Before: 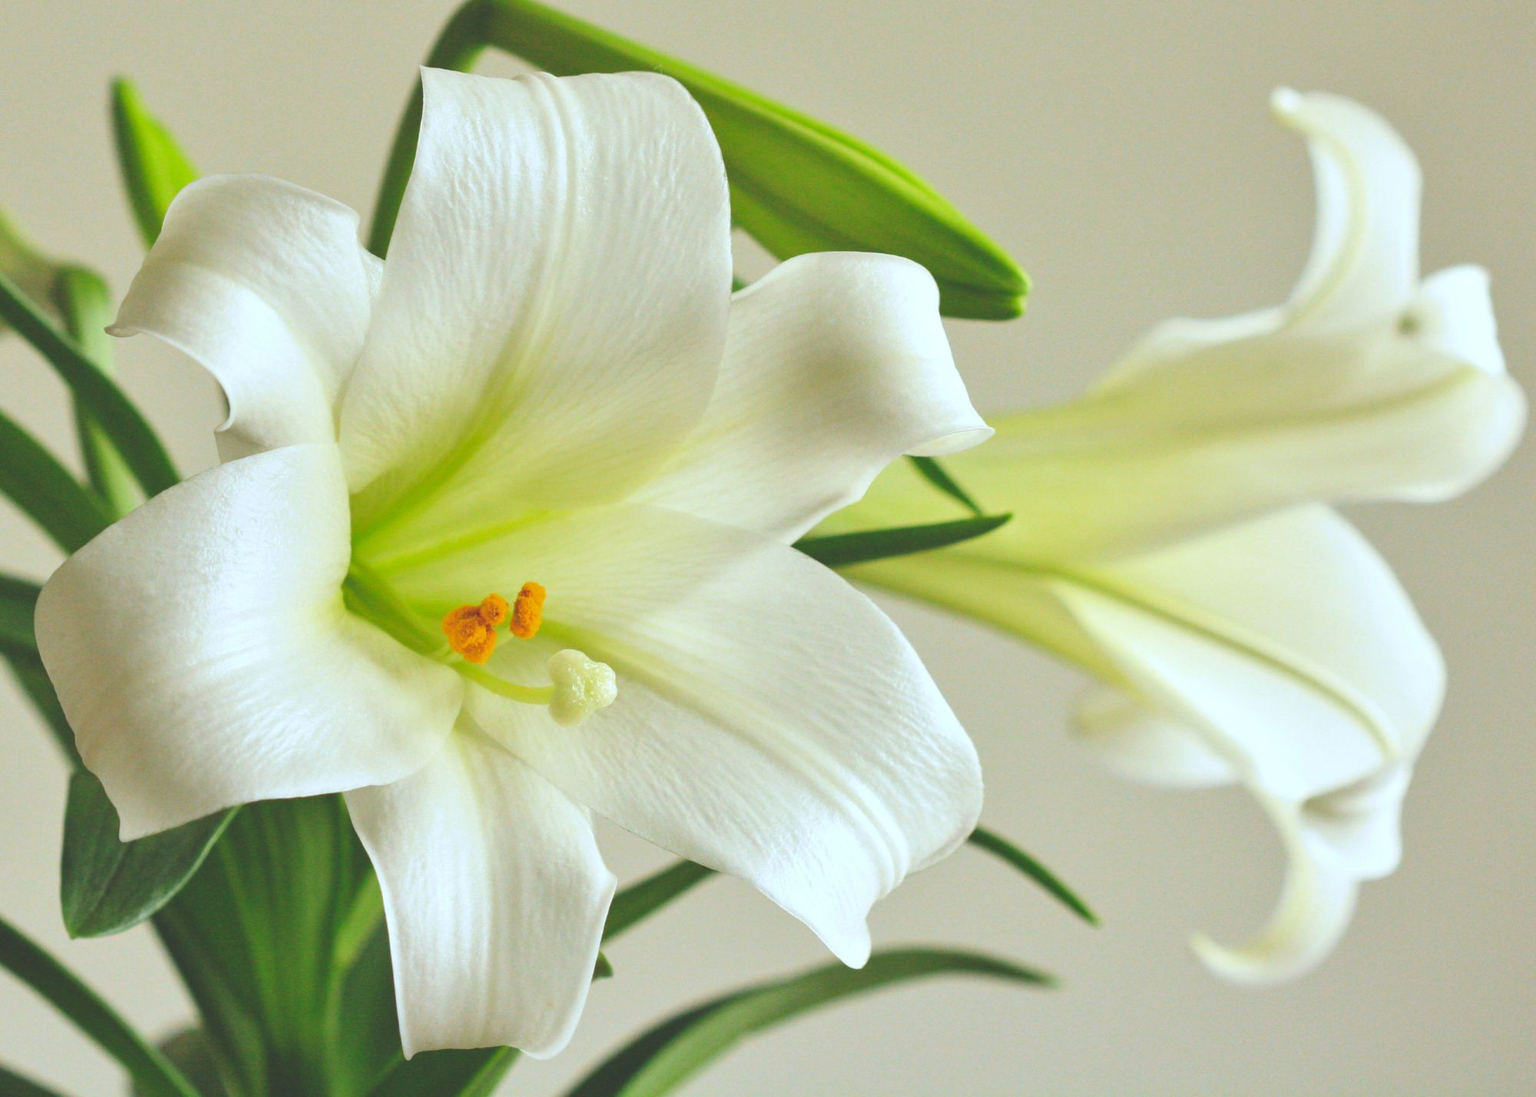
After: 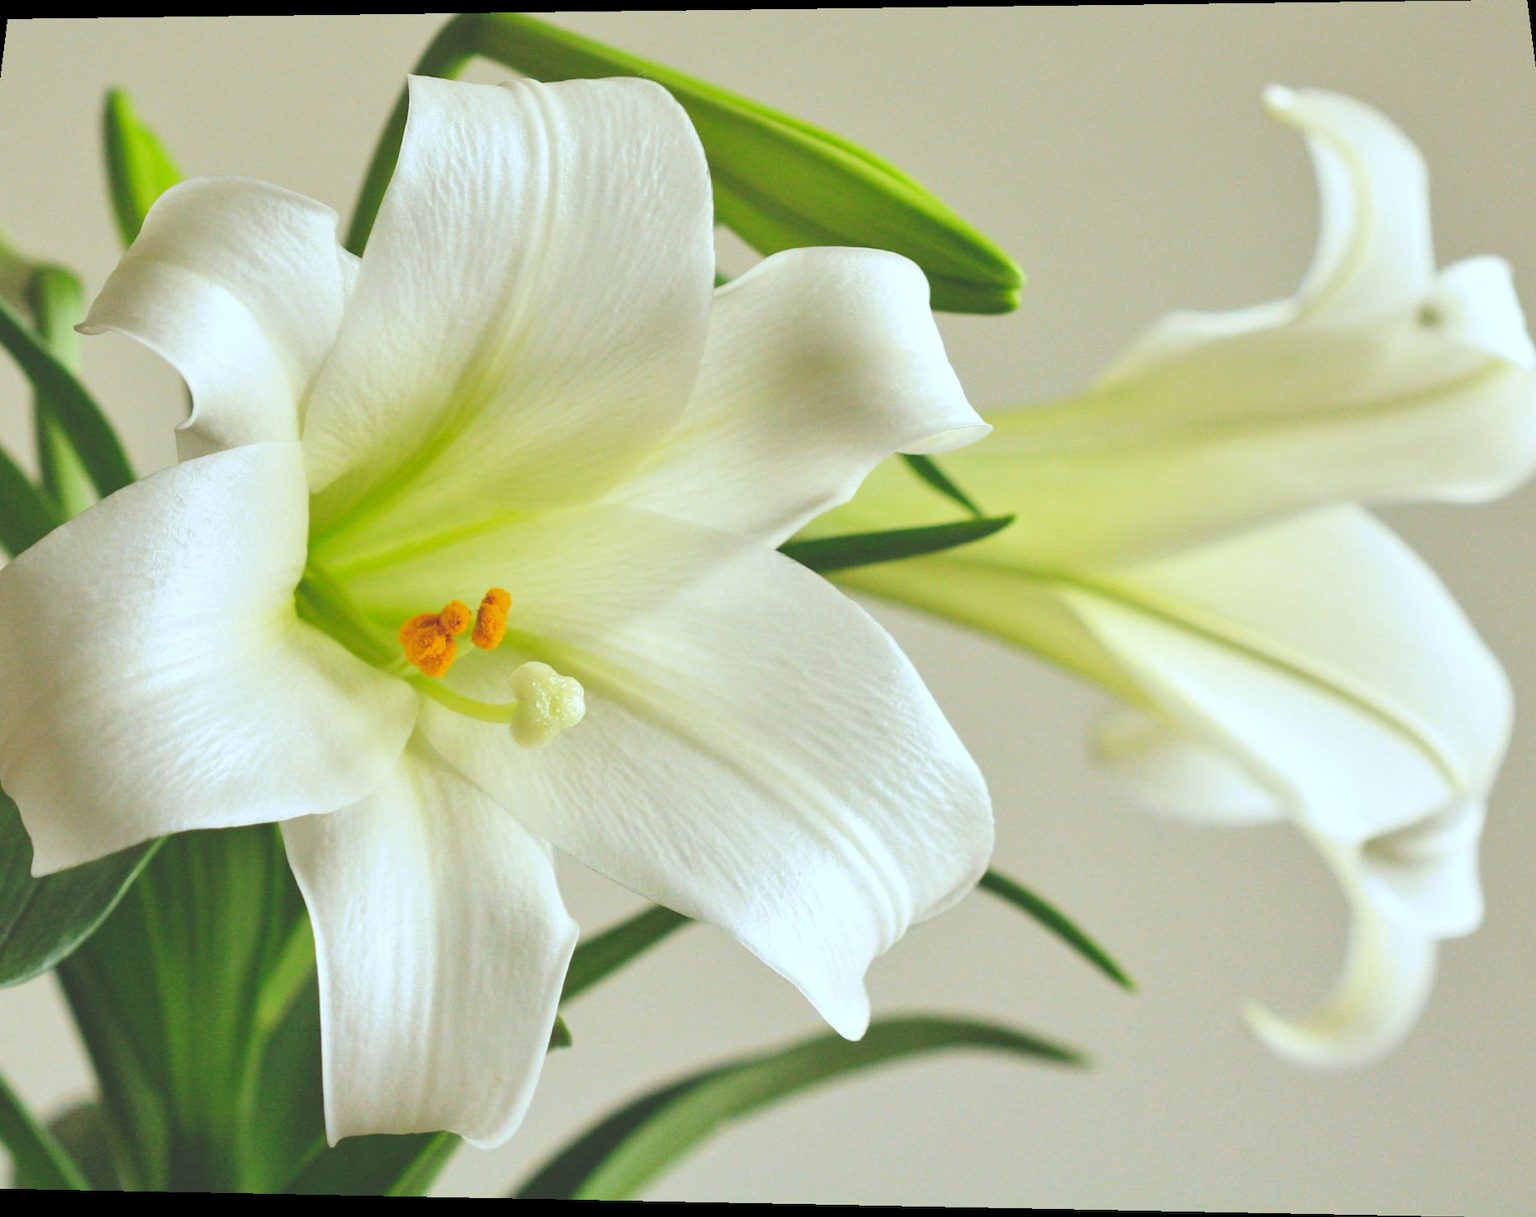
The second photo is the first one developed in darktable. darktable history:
rotate and perspective: rotation 0.128°, lens shift (vertical) -0.181, lens shift (horizontal) -0.044, shear 0.001, automatic cropping off
crop: left 7.598%, right 7.873%
